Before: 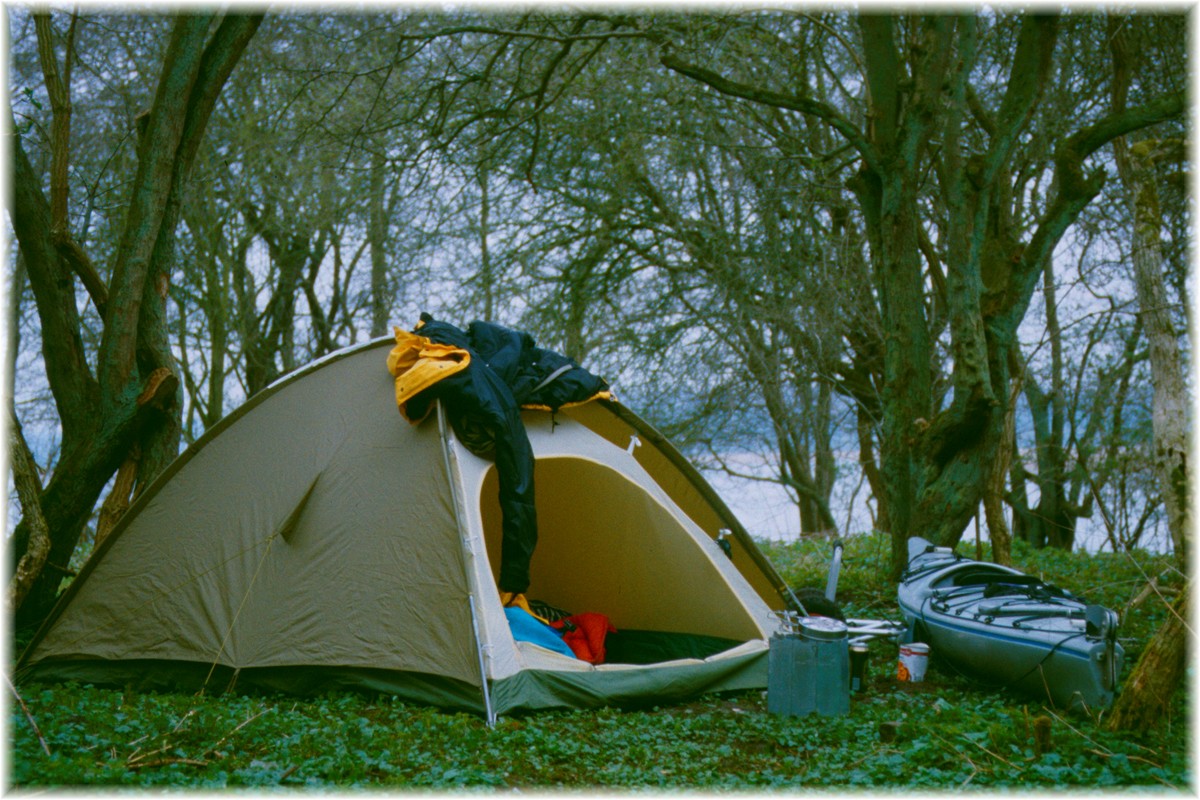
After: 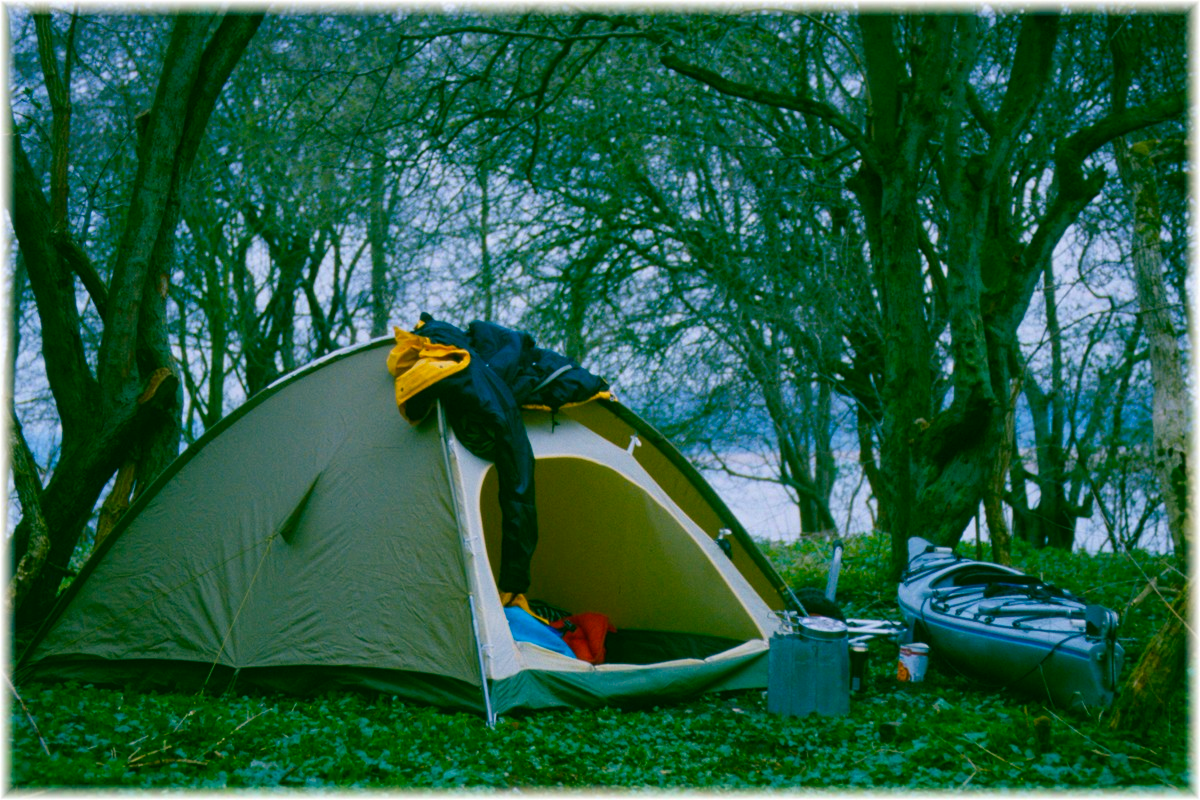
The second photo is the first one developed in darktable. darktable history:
color balance rgb: shadows lift › luminance -28.779%, shadows lift › chroma 10.153%, shadows lift › hue 228.28°, perceptual saturation grading › global saturation 29.855%, global vibrance 9.777%
